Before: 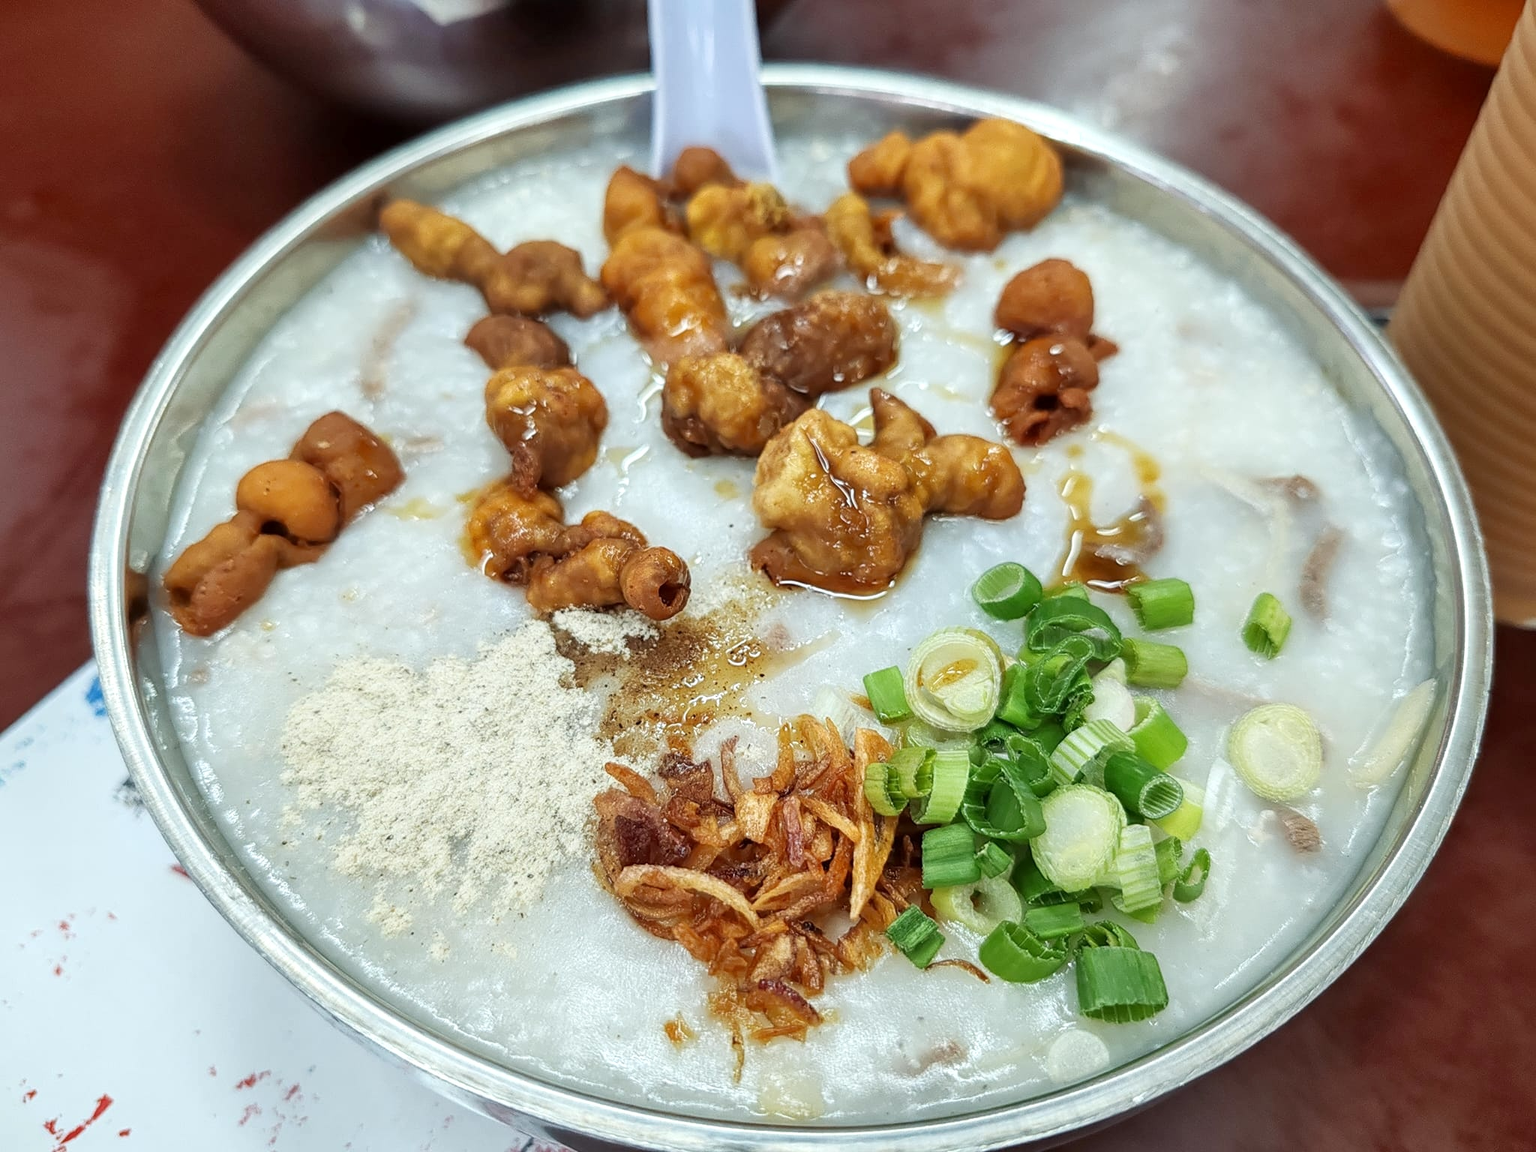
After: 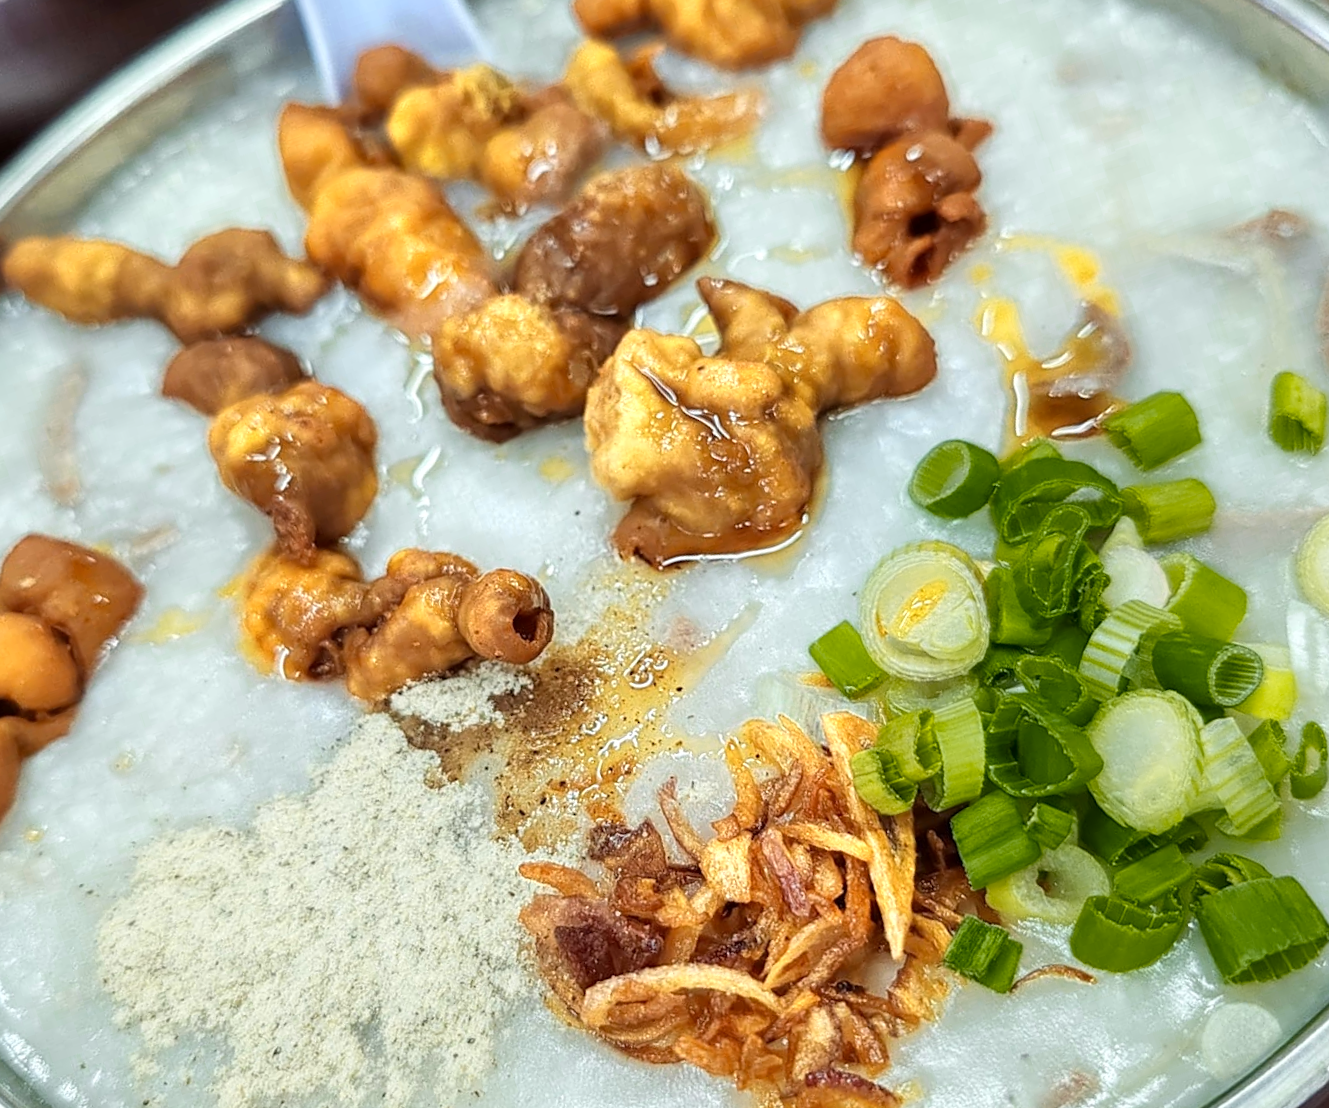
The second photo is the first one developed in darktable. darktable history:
color zones: curves: ch0 [(0.099, 0.624) (0.257, 0.596) (0.384, 0.376) (0.529, 0.492) (0.697, 0.564) (0.768, 0.532) (0.908, 0.644)]; ch1 [(0.112, 0.564) (0.254, 0.612) (0.432, 0.676) (0.592, 0.456) (0.743, 0.684) (0.888, 0.536)]; ch2 [(0.25, 0.5) (0.469, 0.36) (0.75, 0.5)]
crop and rotate: angle 18.45°, left 6.864%, right 4.17%, bottom 1.125%
